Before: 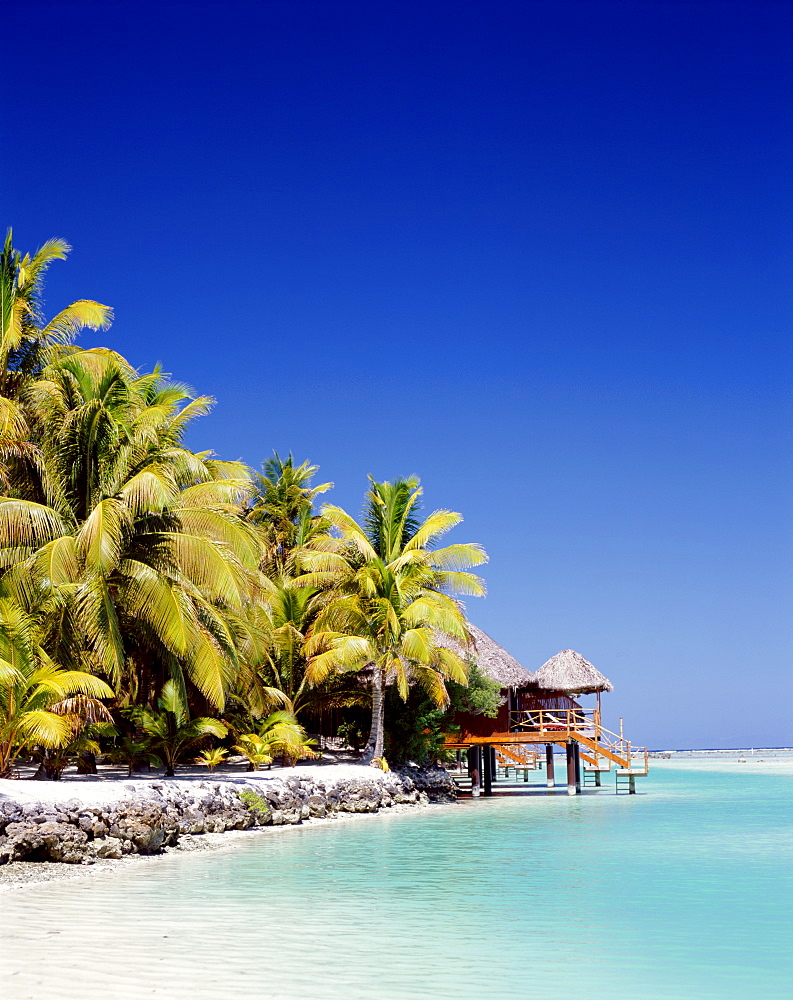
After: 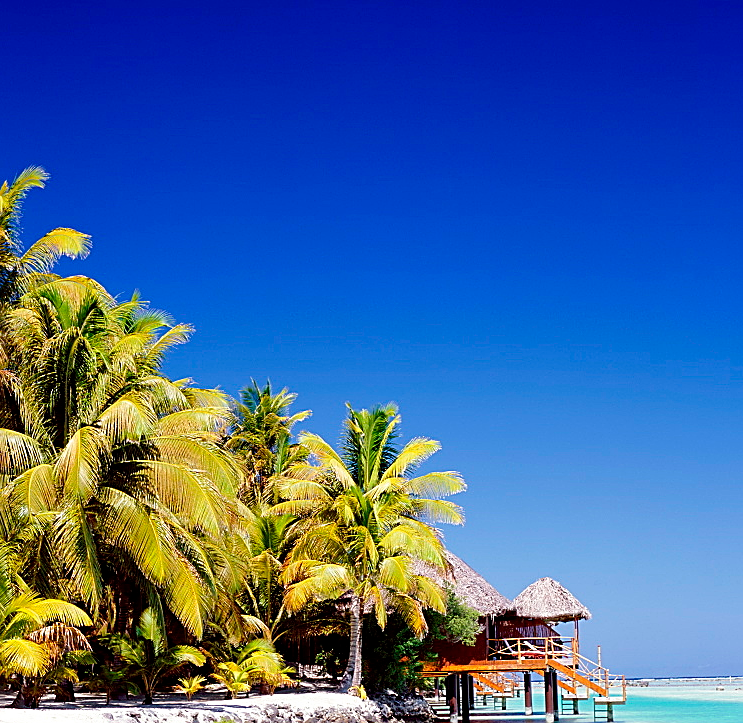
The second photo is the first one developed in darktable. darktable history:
sharpen: on, module defaults
crop: left 2.846%, top 7.27%, right 3.448%, bottom 20.341%
